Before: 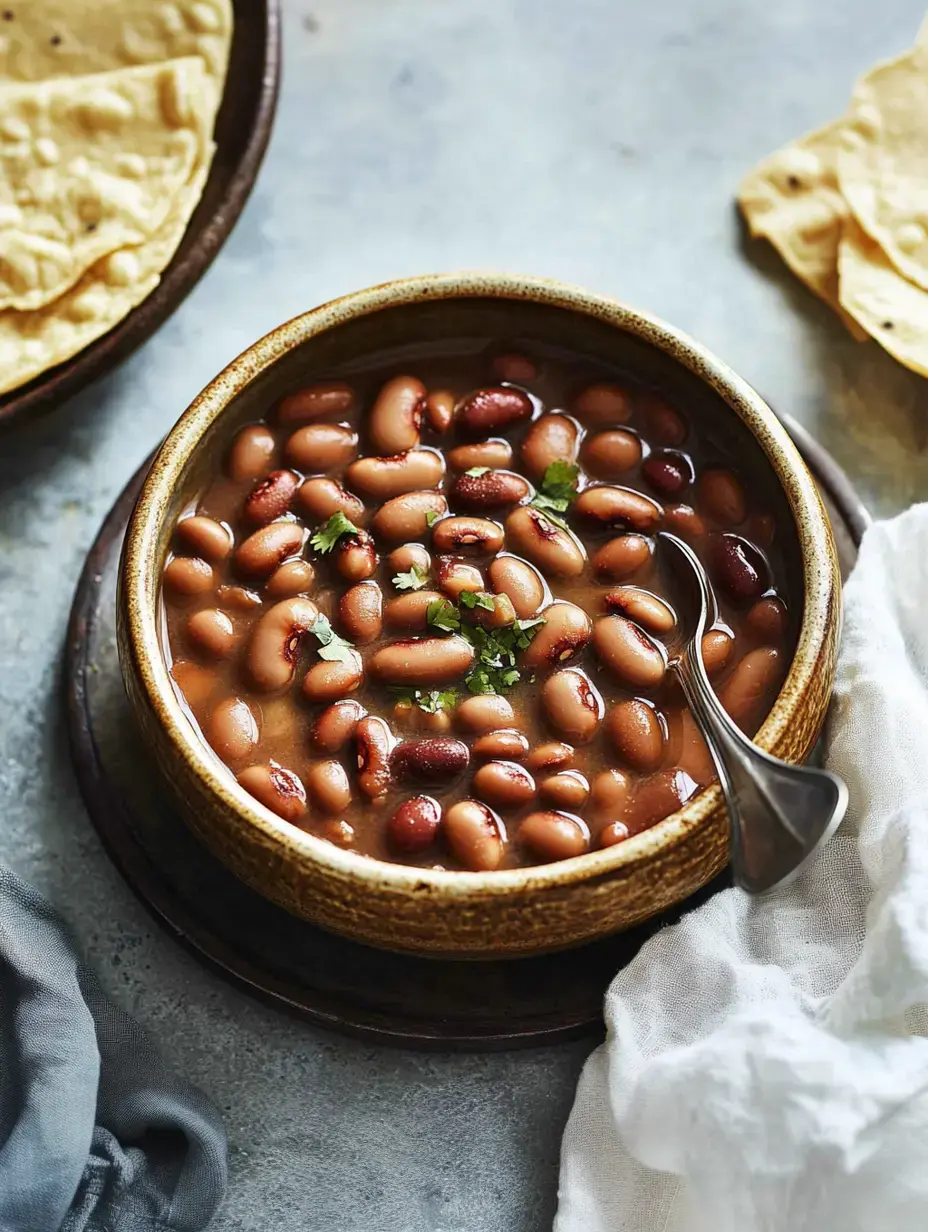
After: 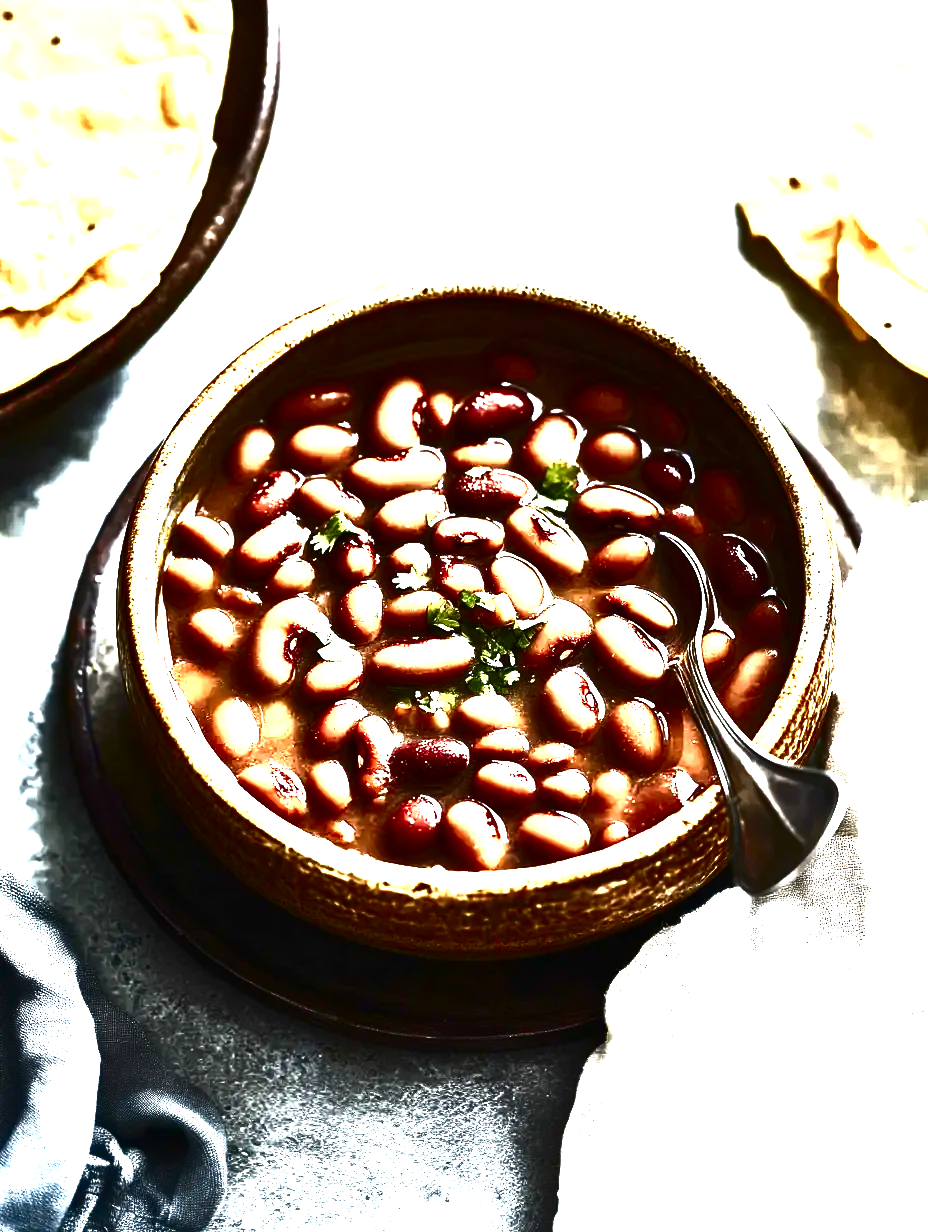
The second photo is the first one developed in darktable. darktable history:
levels: levels [0, 0.352, 0.703]
exposure: exposure 0.163 EV, compensate highlight preservation false
contrast brightness saturation: contrast 0.938, brightness 0.204
